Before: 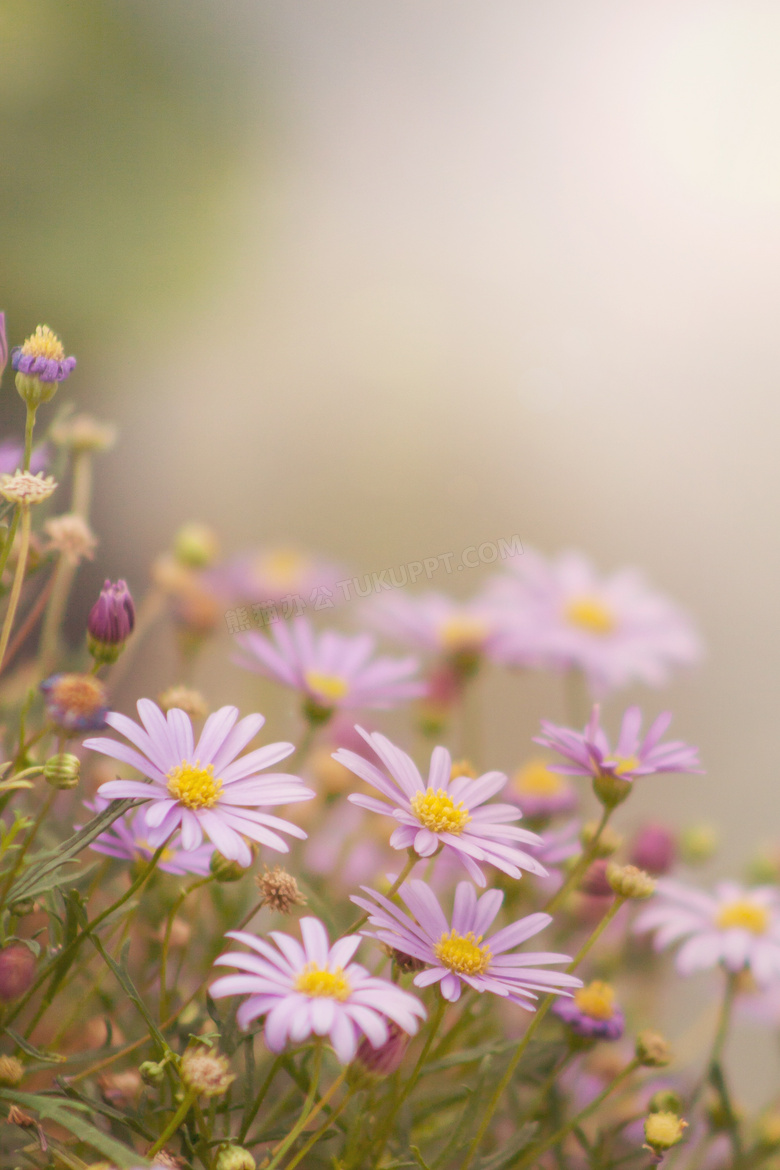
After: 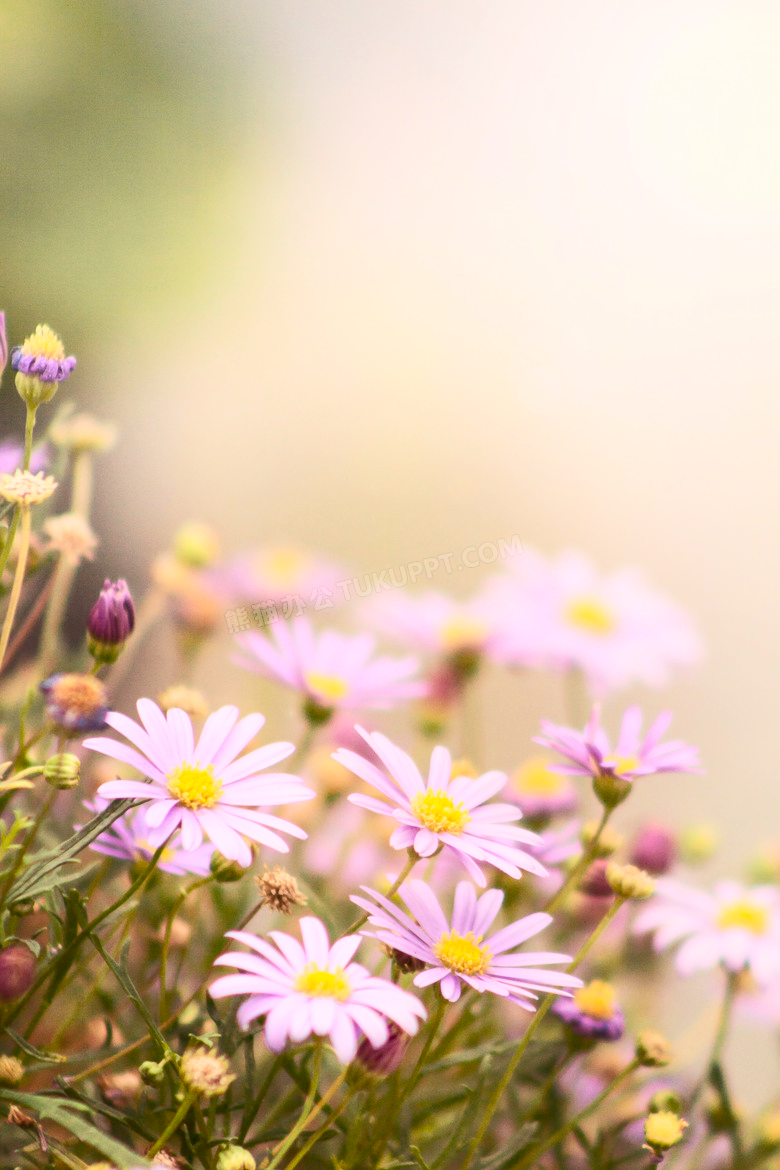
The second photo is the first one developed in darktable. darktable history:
contrast brightness saturation: contrast 0.412, brightness 0.1, saturation 0.215
